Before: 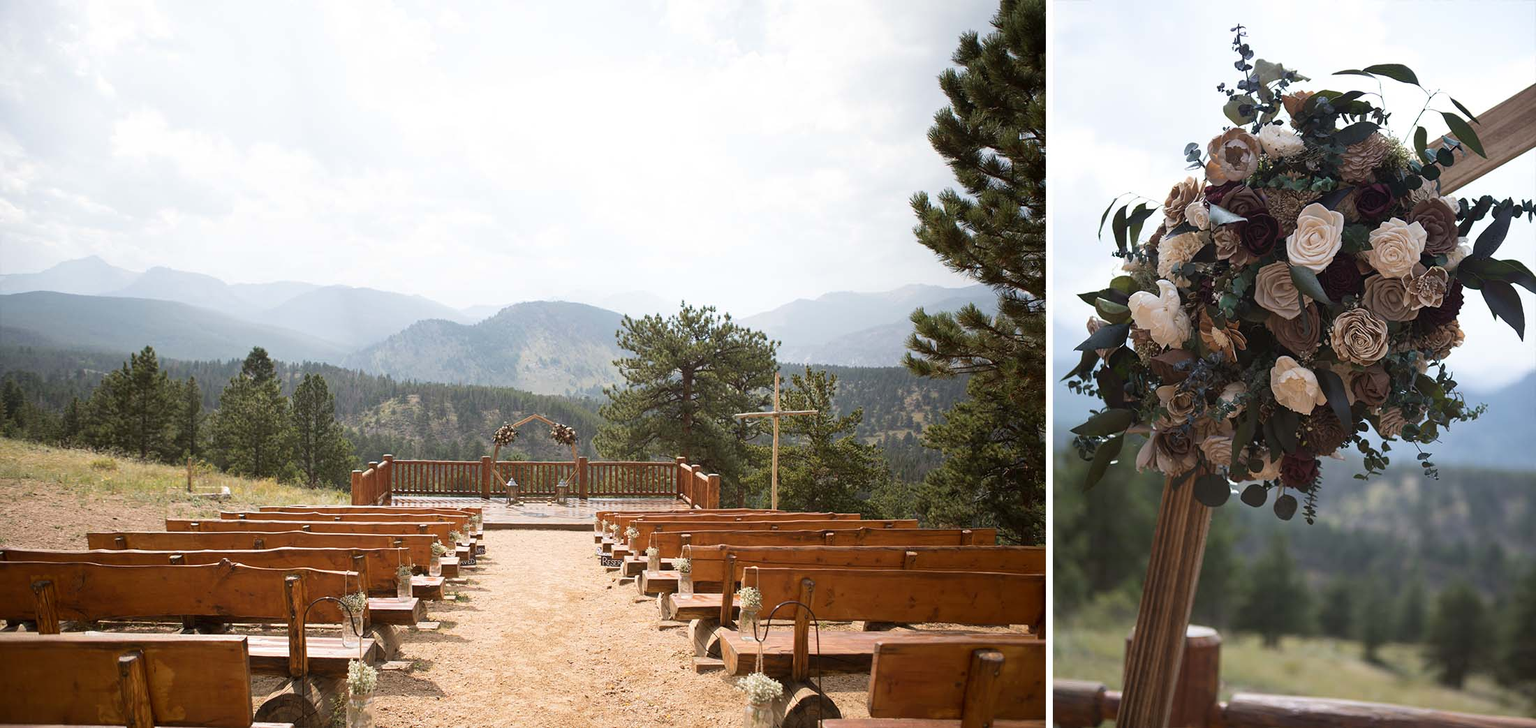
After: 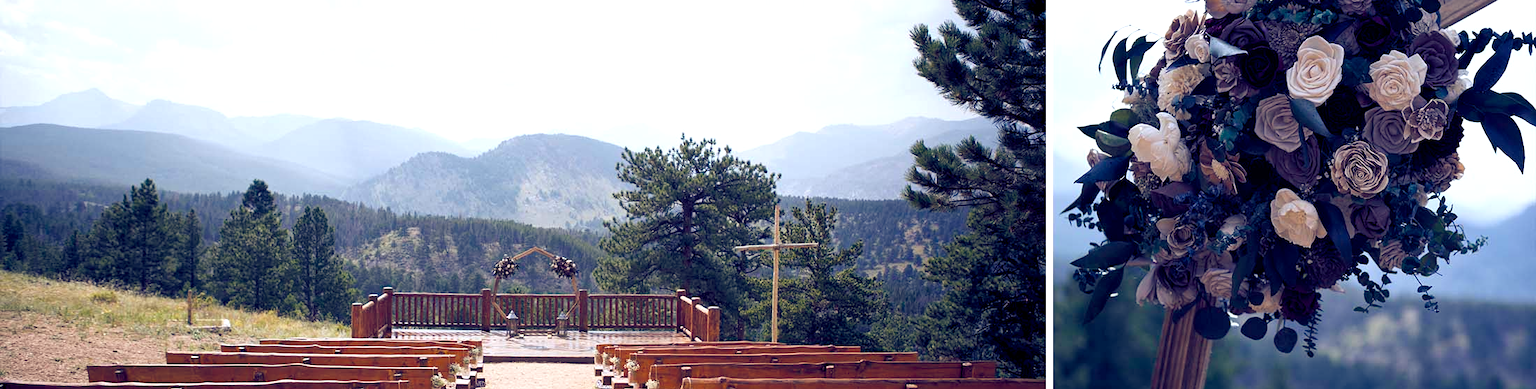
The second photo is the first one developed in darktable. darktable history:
color balance rgb: shadows lift › luminance -41.13%, shadows lift › chroma 14.13%, shadows lift › hue 260°, power › luminance -3.76%, power › chroma 0.56%, power › hue 40.37°, highlights gain › luminance 16.81%, highlights gain › chroma 2.94%, highlights gain › hue 260°, global offset › luminance -0.29%, global offset › chroma 0.31%, global offset › hue 260°, perceptual saturation grading › global saturation 20%, perceptual saturation grading › highlights -13.92%, perceptual saturation grading › shadows 50%
crop and rotate: top 23.043%, bottom 23.437%
local contrast: mode bilateral grid, contrast 20, coarseness 50, detail 120%, midtone range 0.2
